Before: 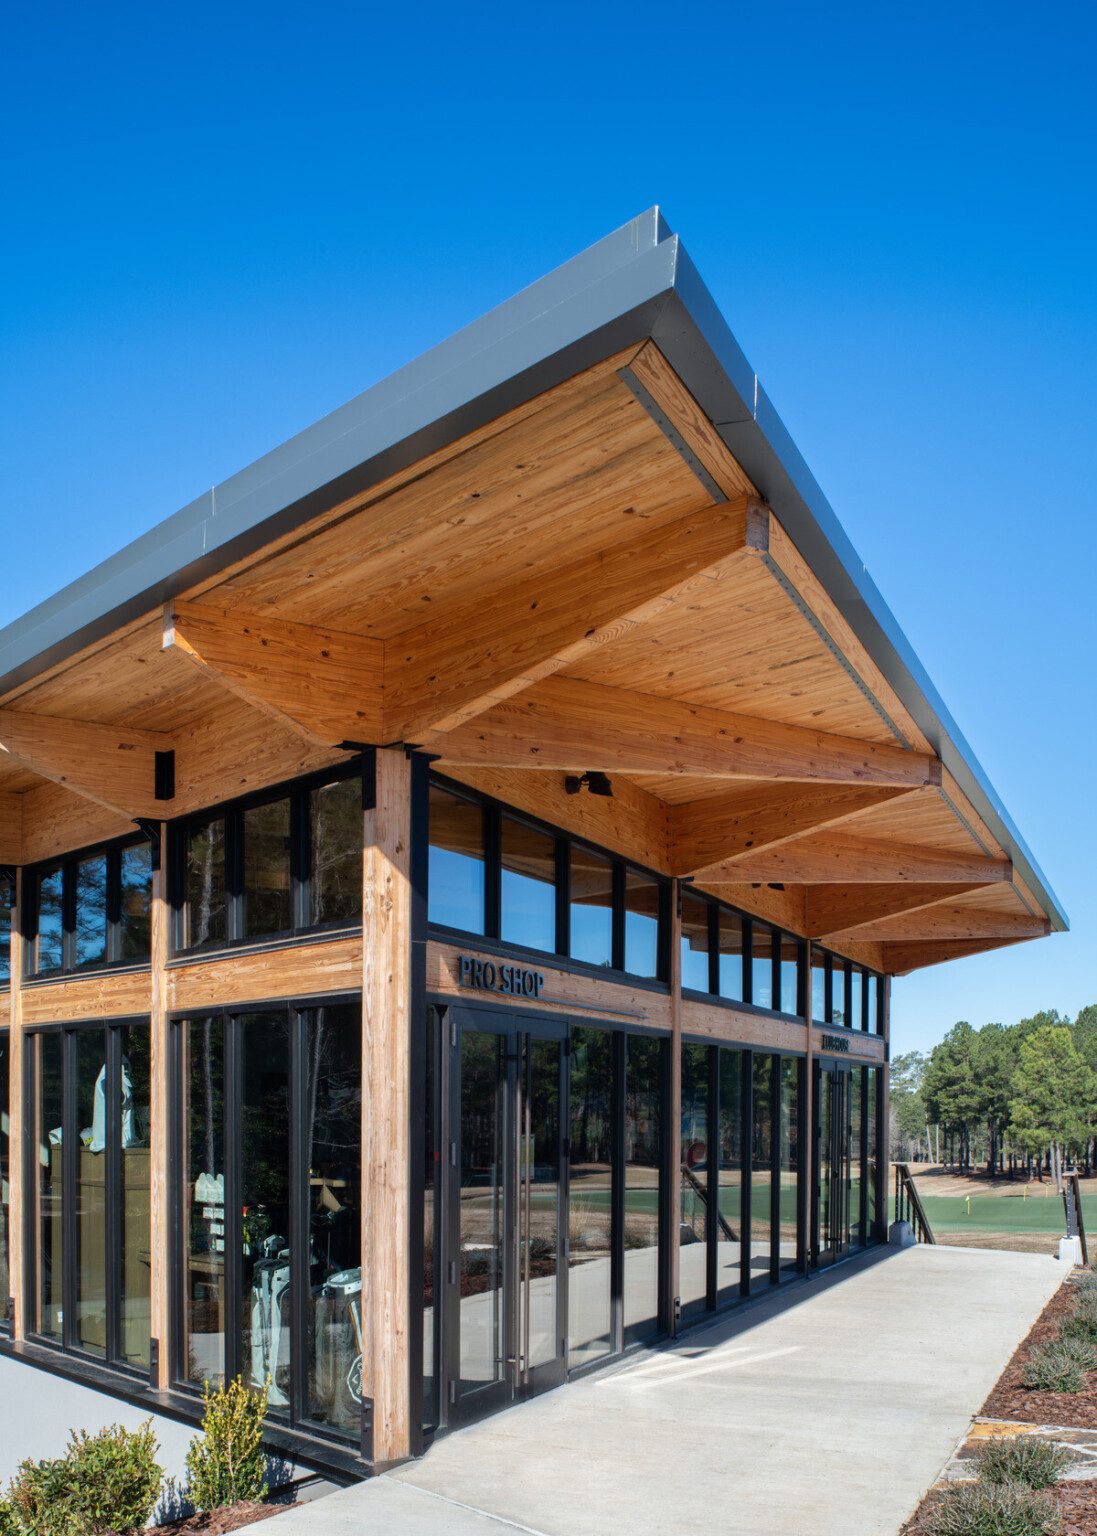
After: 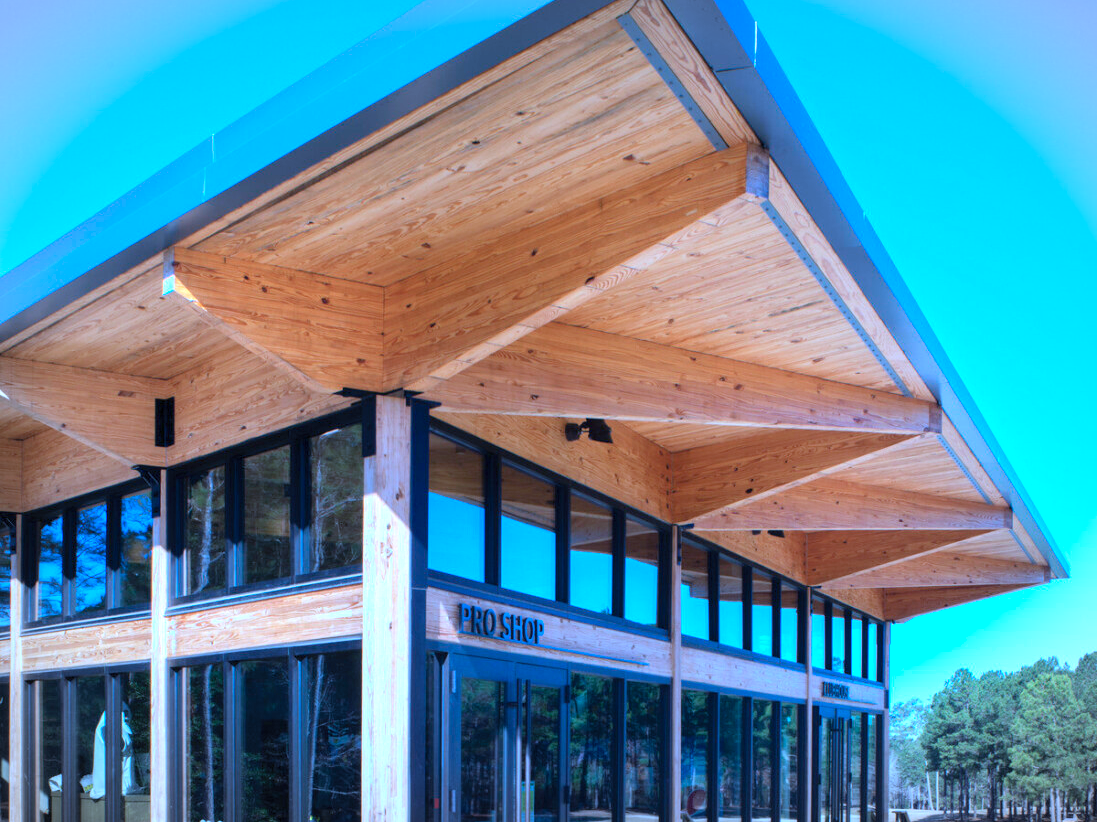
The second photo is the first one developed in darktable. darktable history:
contrast brightness saturation: brightness 0.09, saturation 0.19
color calibration: illuminant as shot in camera, x 0.442, y 0.413, temperature 2903.13 K
crop and rotate: top 23.043%, bottom 23.437%
exposure: exposure 0.785 EV, compensate highlight preservation false
vignetting: fall-off start 87%, automatic ratio true
